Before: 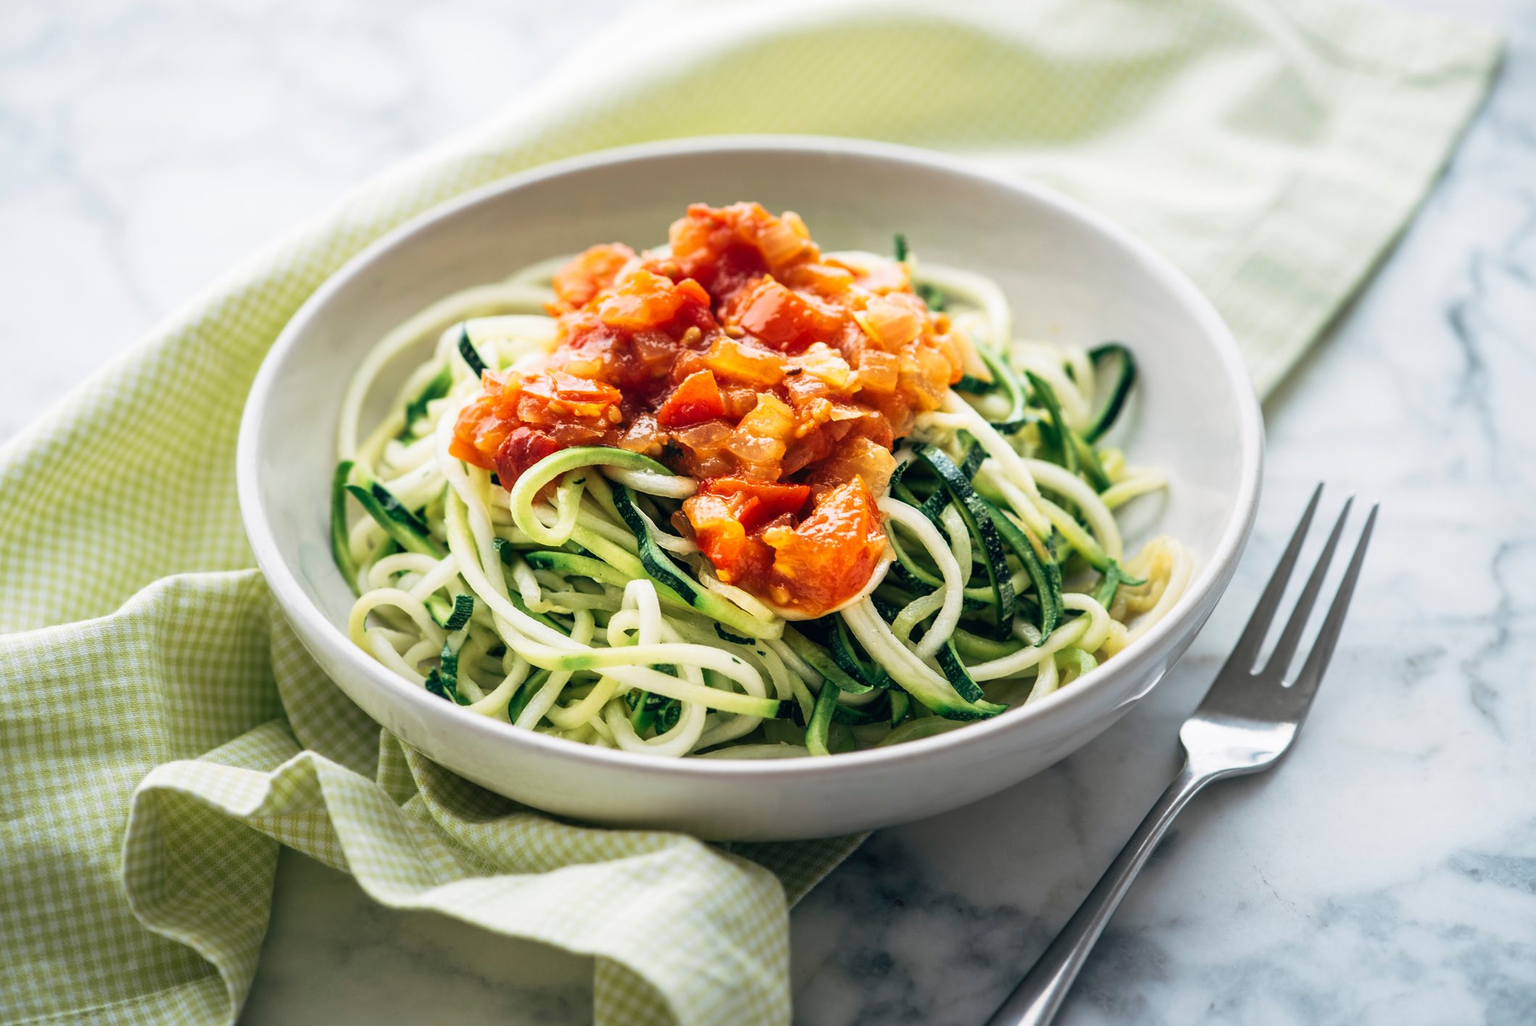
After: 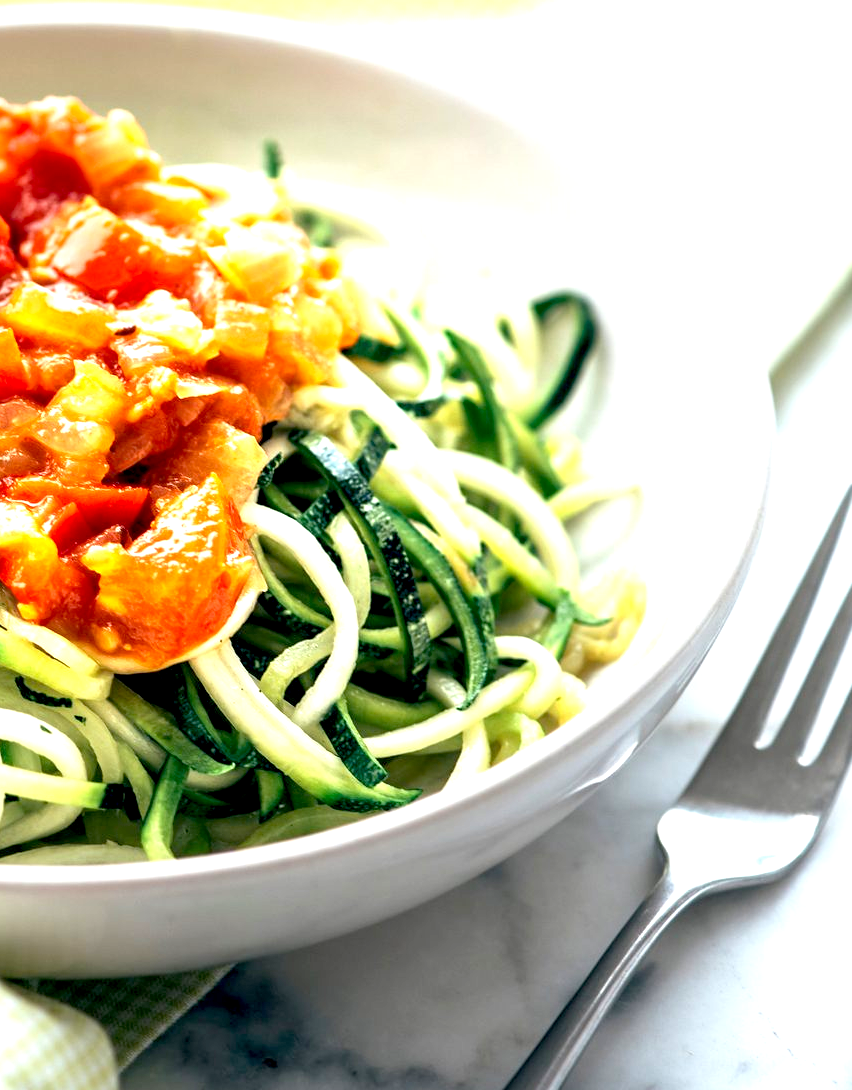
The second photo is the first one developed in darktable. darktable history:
exposure: black level correction 0.008, exposure 0.983 EV, compensate highlight preservation false
crop: left 45.803%, top 12.89%, right 13.956%, bottom 10.025%
